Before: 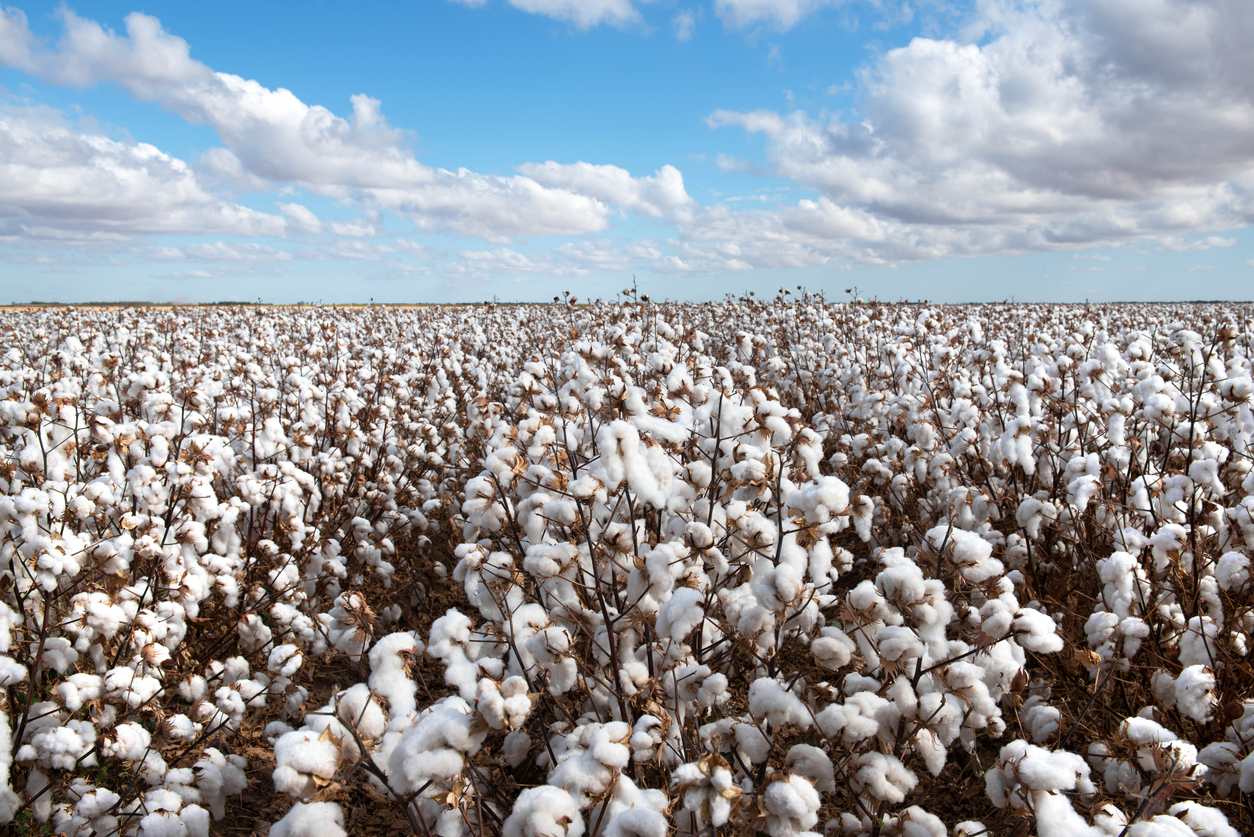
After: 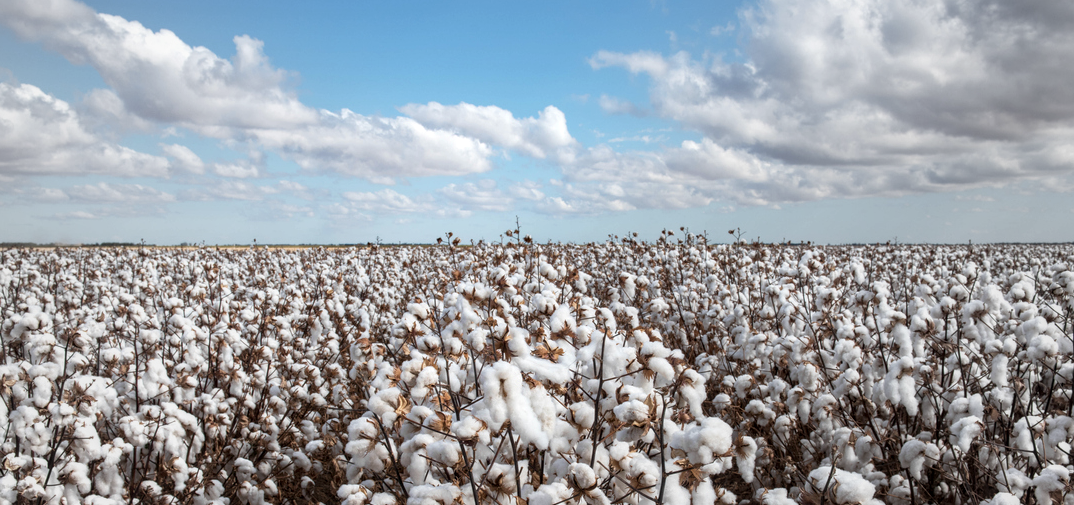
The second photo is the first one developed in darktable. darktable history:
exposure: exposure -0.04 EV, compensate highlight preservation false
vignetting: fall-off start 18.21%, fall-off radius 137.95%, brightness -0.207, center (-0.078, 0.066), width/height ratio 0.62, shape 0.59
local contrast: on, module defaults
crop and rotate: left 9.345%, top 7.22%, right 4.982%, bottom 32.331%
